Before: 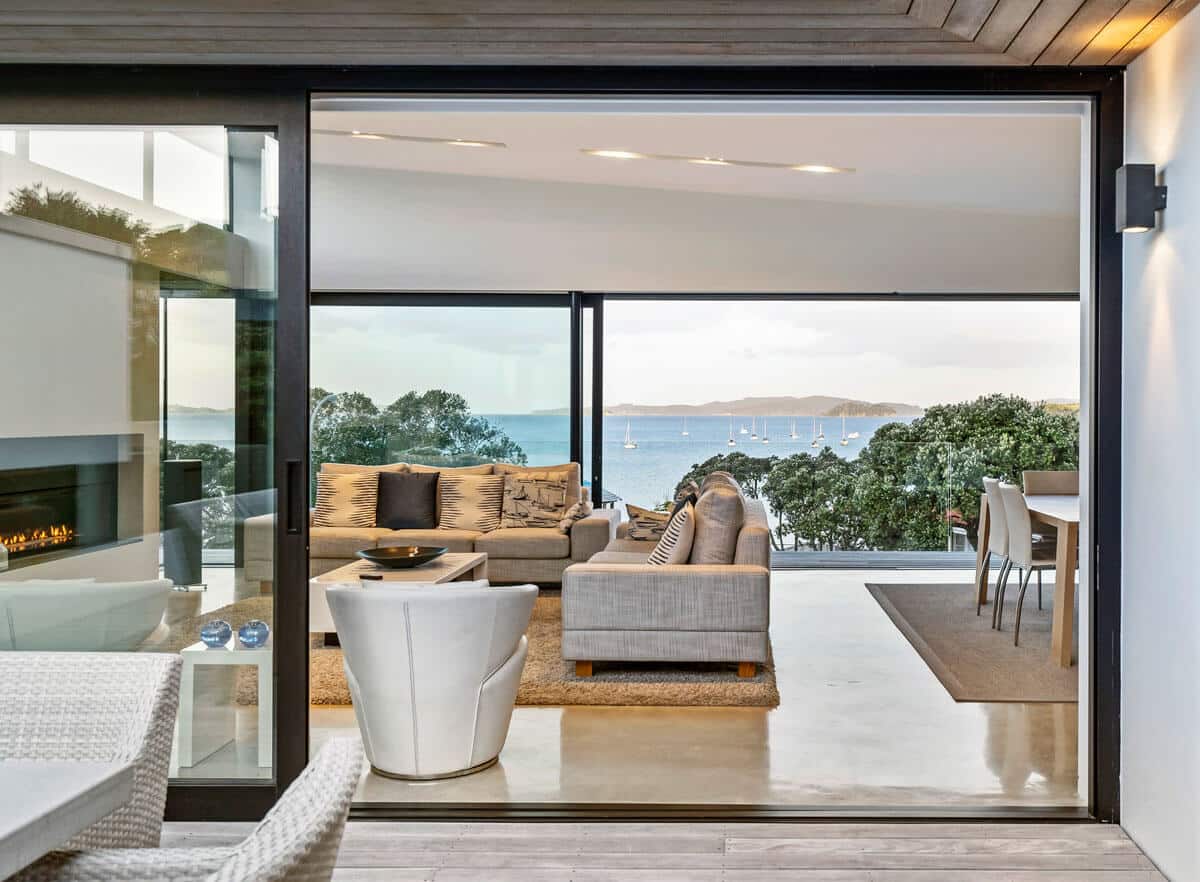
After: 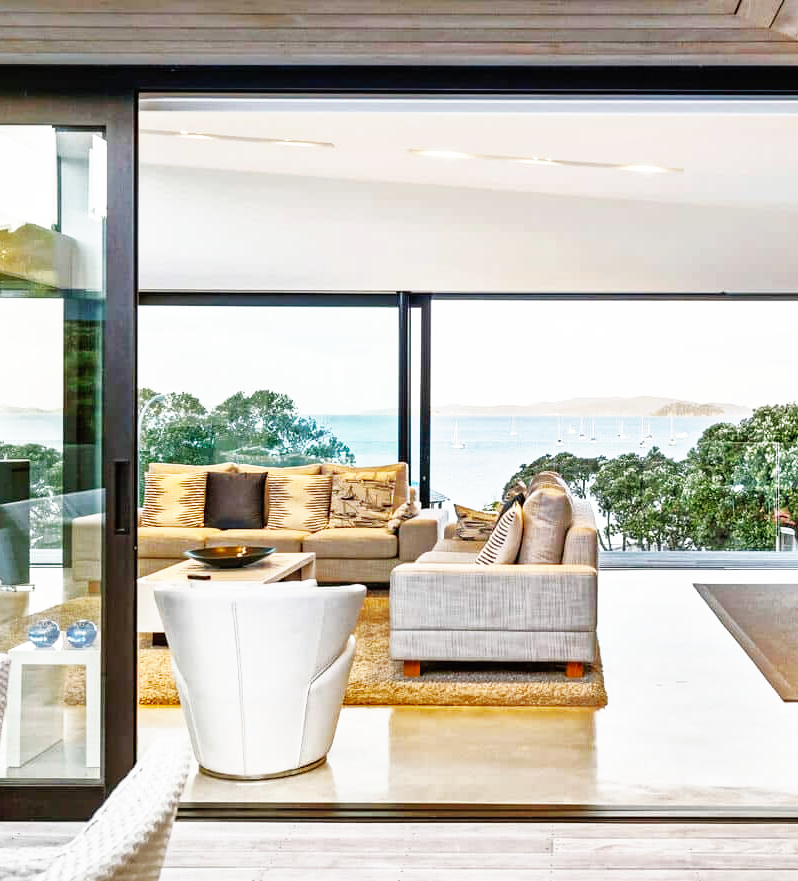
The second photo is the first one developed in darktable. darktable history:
base curve: curves: ch0 [(0, 0) (0.007, 0.004) (0.027, 0.03) (0.046, 0.07) (0.207, 0.54) (0.442, 0.872) (0.673, 0.972) (1, 1)], preserve colors none
tone equalizer: on, module defaults
crop and rotate: left 14.337%, right 19.133%
shadows and highlights: on, module defaults
